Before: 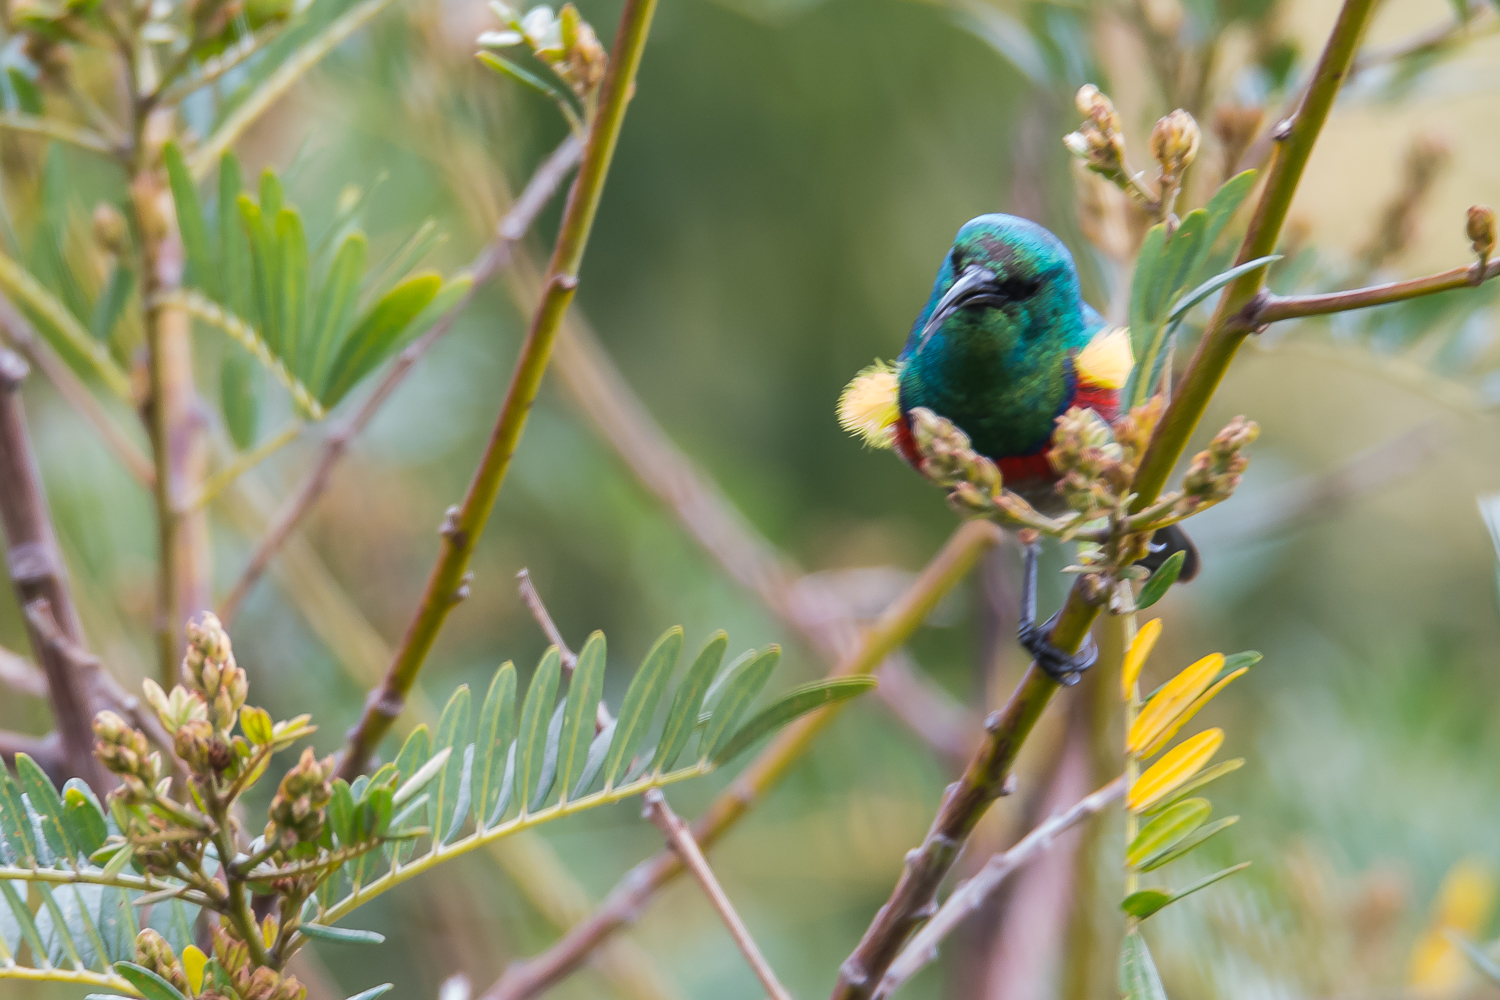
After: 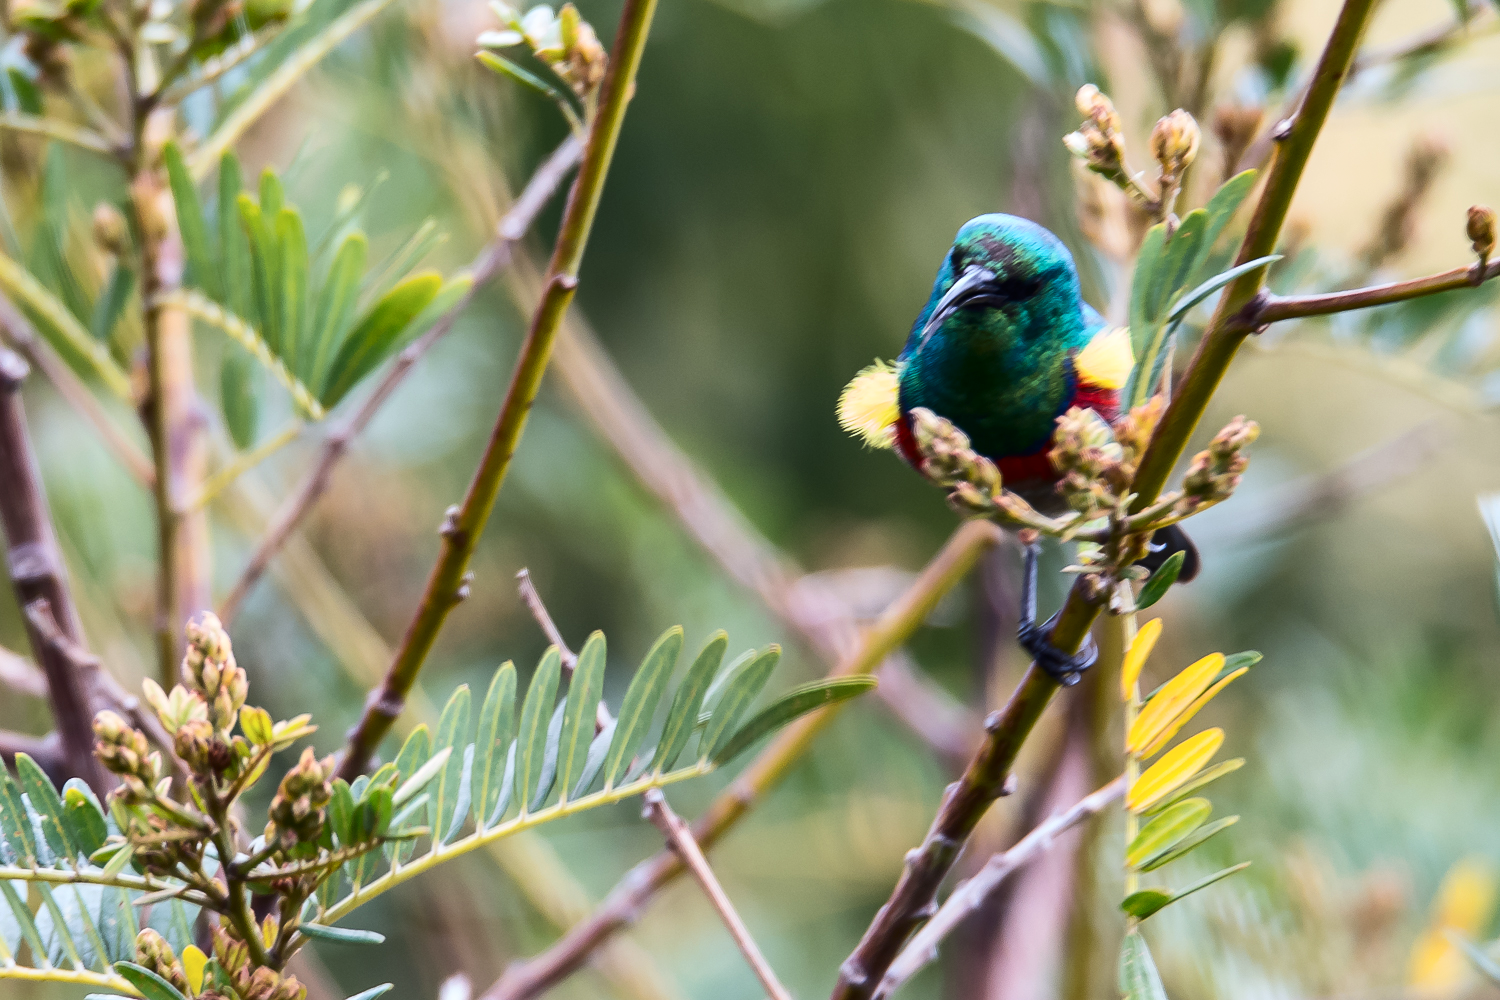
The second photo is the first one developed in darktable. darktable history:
color balance: gamma [0.9, 0.988, 0.975, 1.025], gain [1.05, 1, 1, 1]
shadows and highlights: shadows 37.27, highlights -28.18, soften with gaussian
contrast brightness saturation: contrast 0.28
